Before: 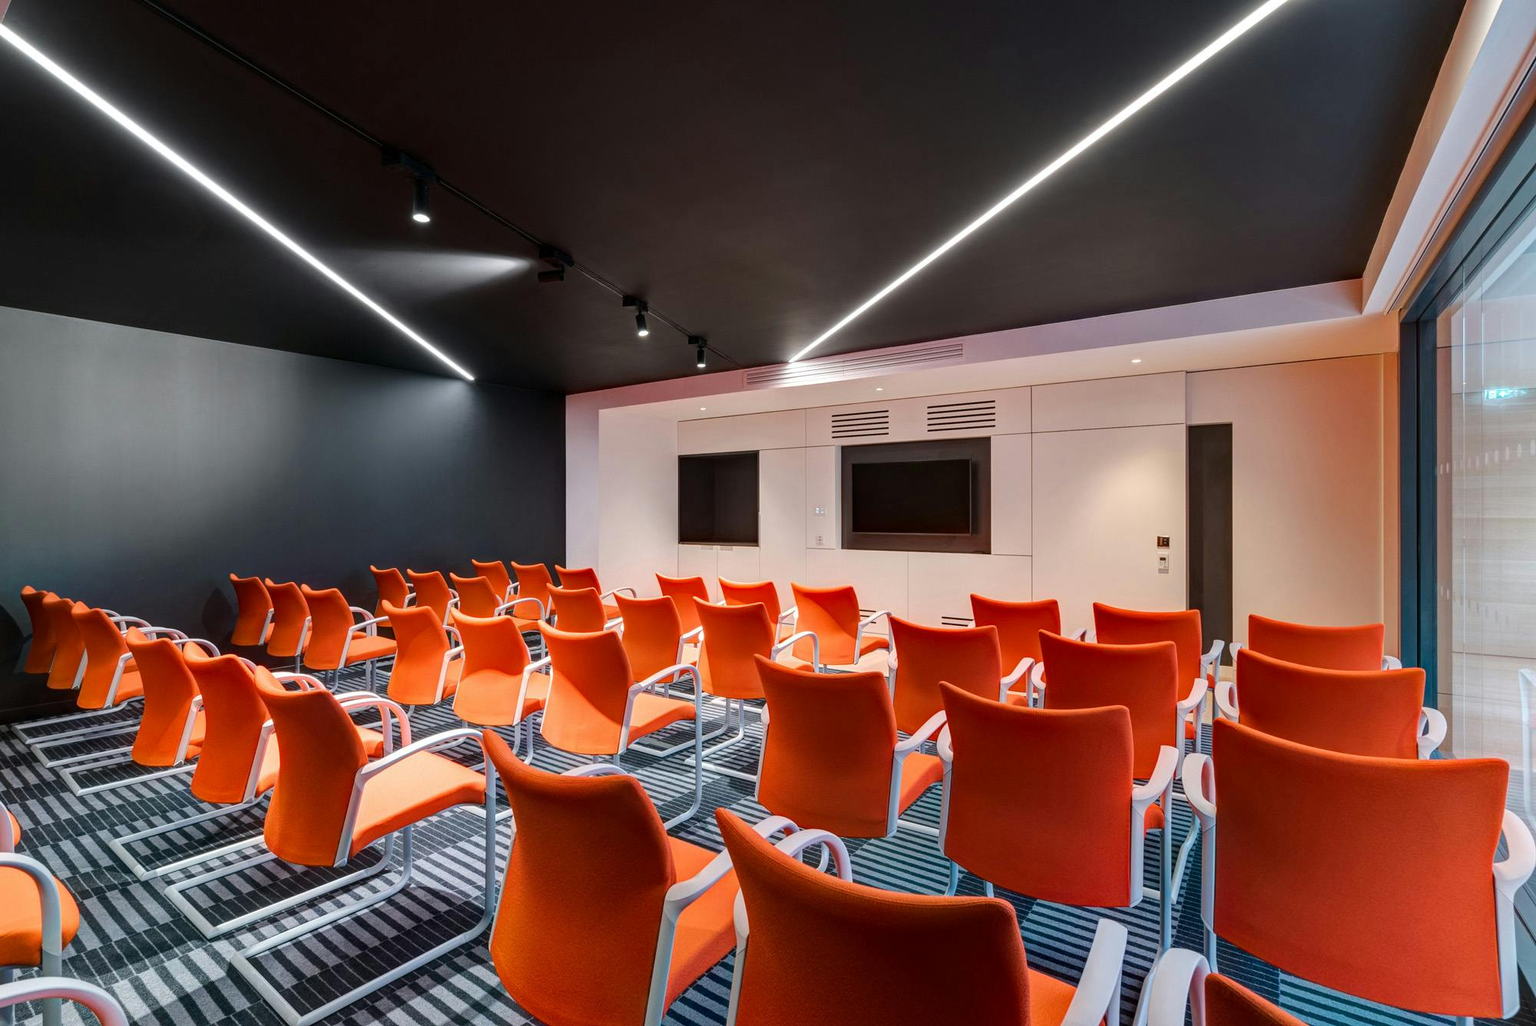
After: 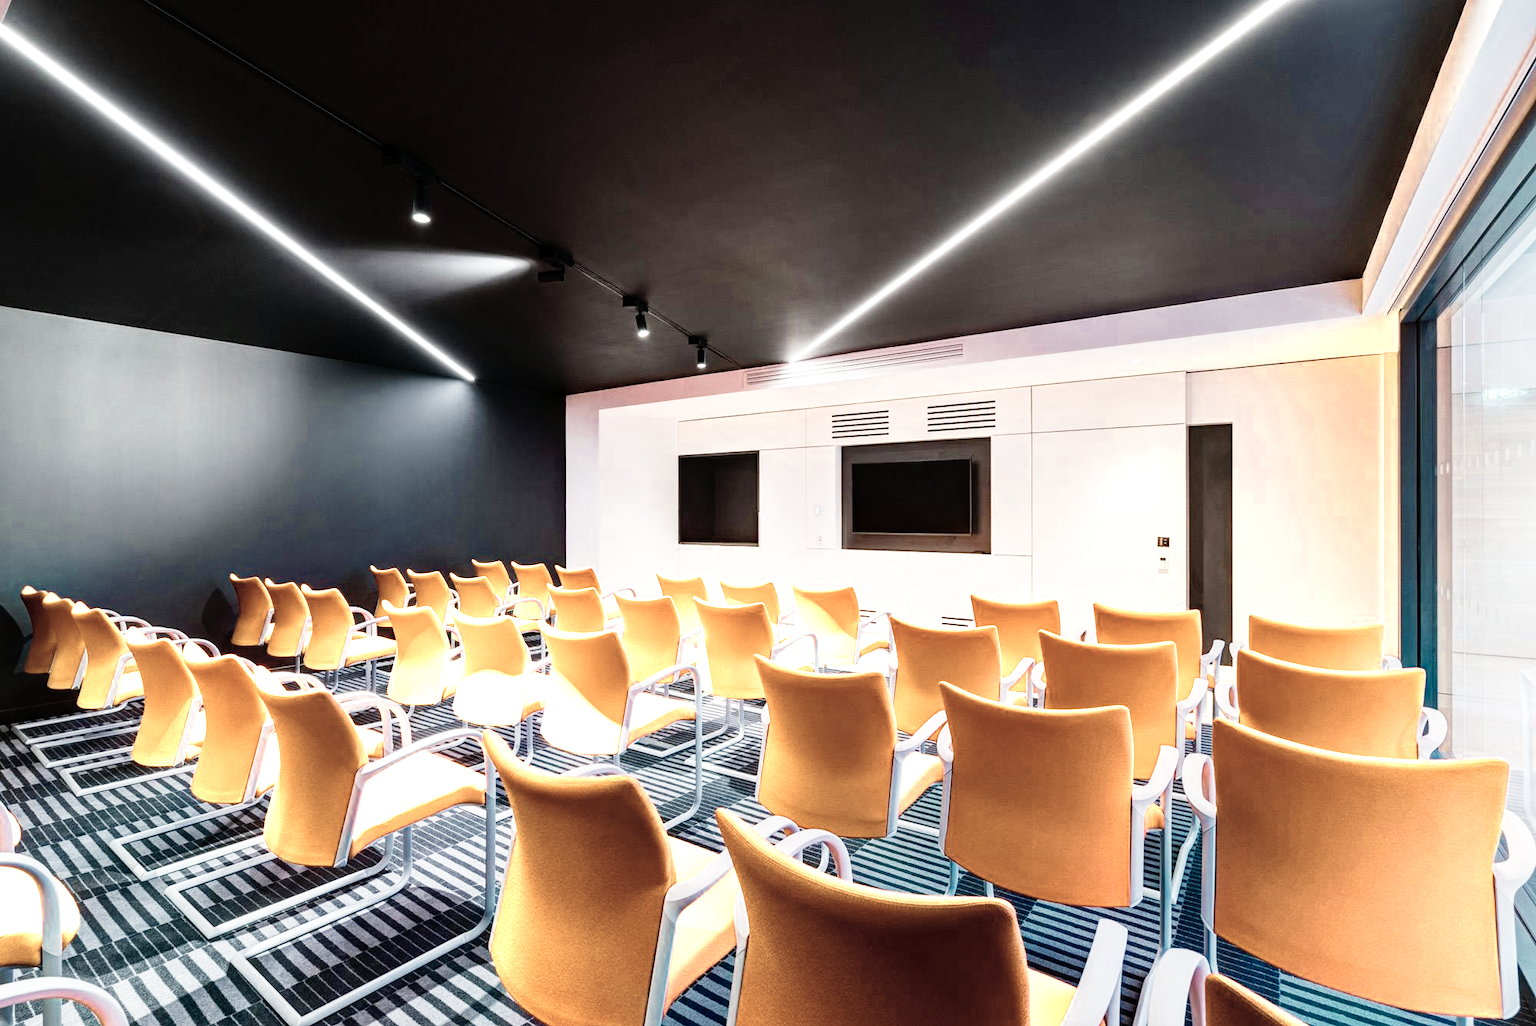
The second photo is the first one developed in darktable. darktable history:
base curve: curves: ch0 [(0, 0) (0.012, 0.01) (0.073, 0.168) (0.31, 0.711) (0.645, 0.957) (1, 1)], preserve colors none
color zones: curves: ch0 [(0.25, 0.667) (0.758, 0.368)]; ch1 [(0.215, 0.245) (0.761, 0.373)]; ch2 [(0.247, 0.554) (0.761, 0.436)]
